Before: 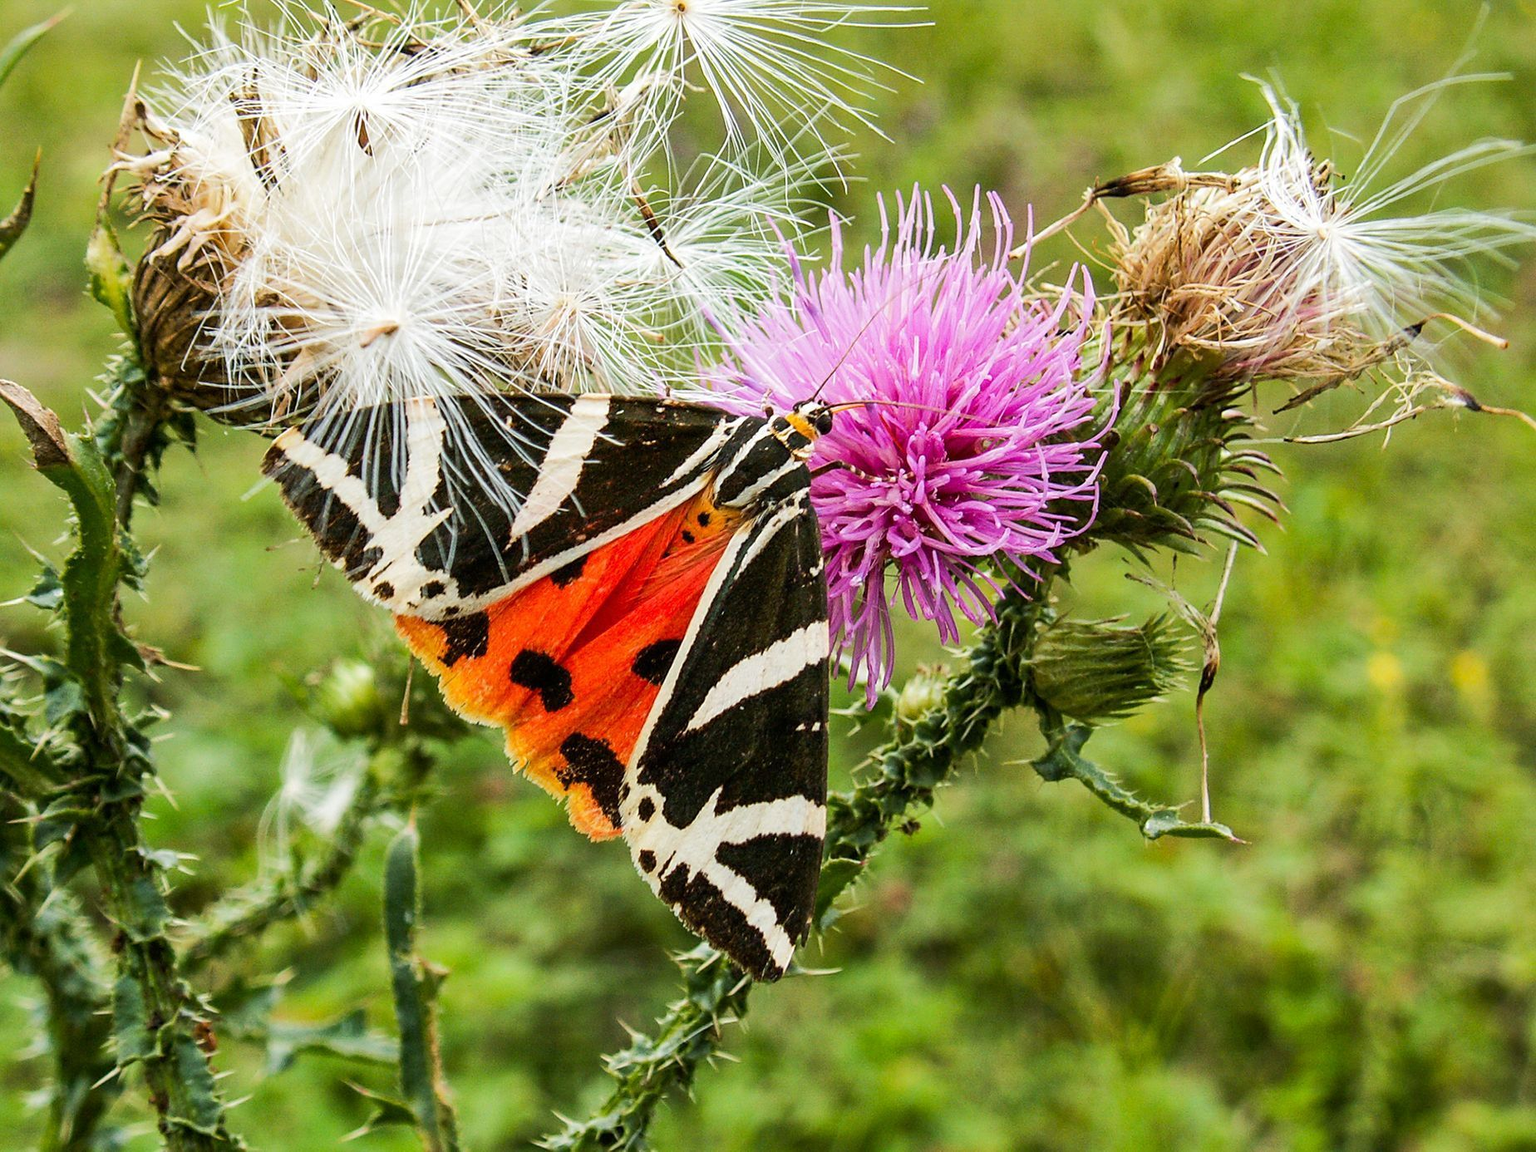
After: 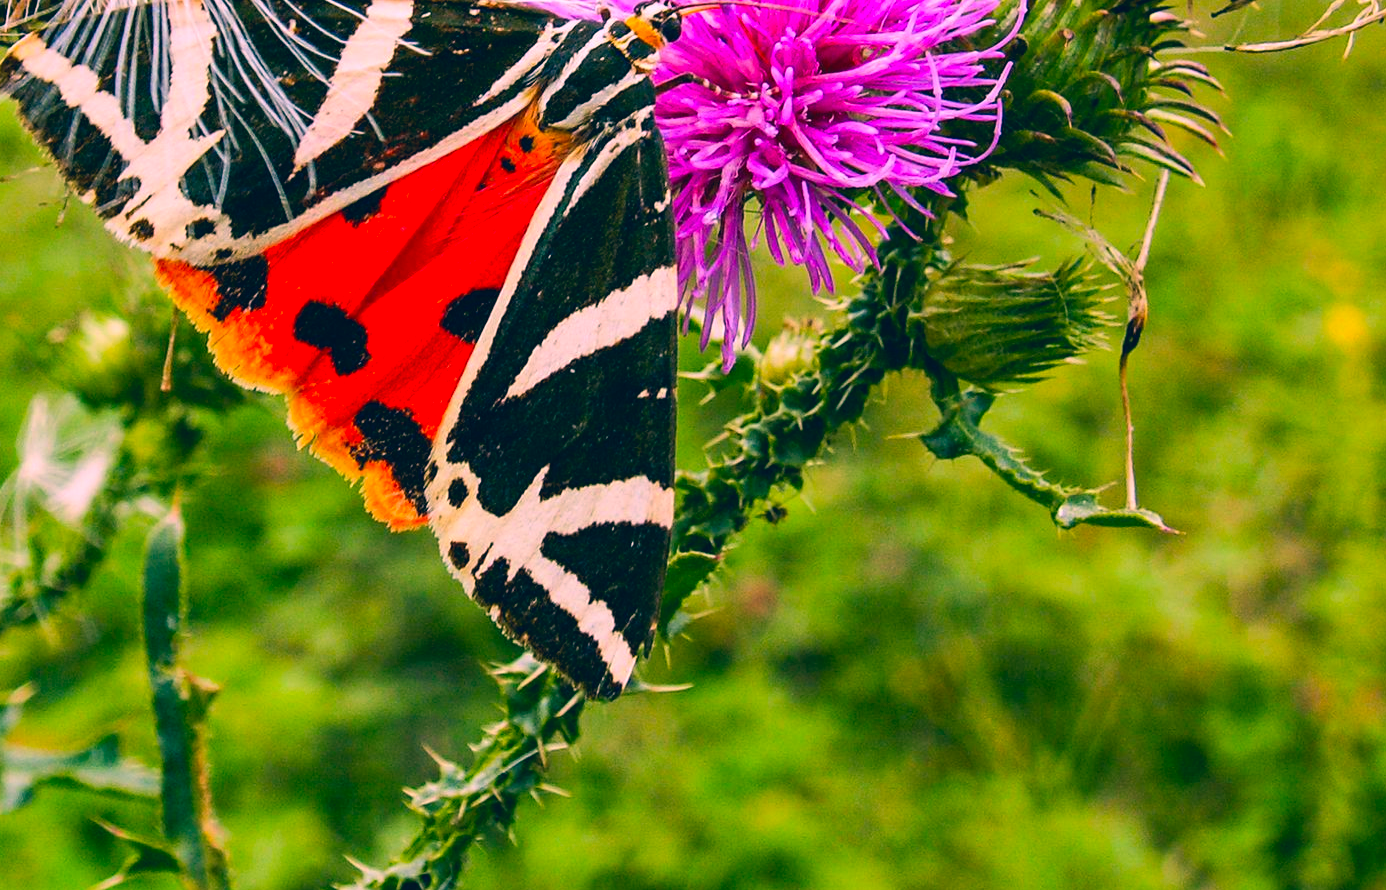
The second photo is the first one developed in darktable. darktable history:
color correction: highlights a* 16.96, highlights b* 0.304, shadows a* -14.83, shadows b* -14.29, saturation 1.55
crop and rotate: left 17.368%, top 34.737%, right 7.623%, bottom 1.005%
